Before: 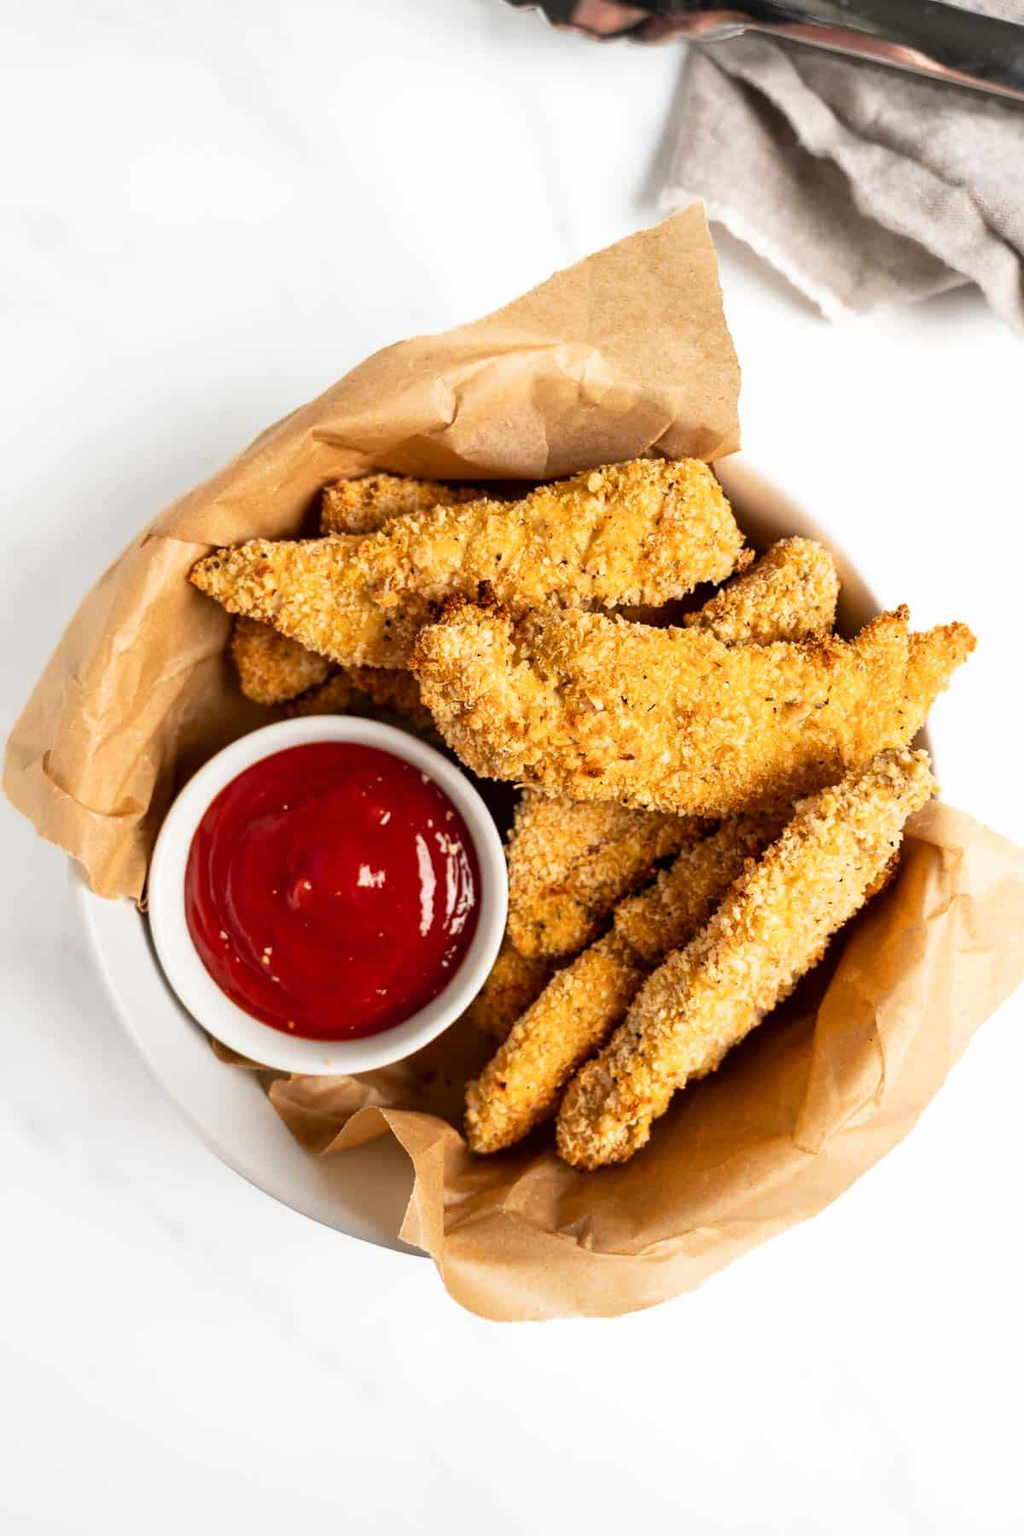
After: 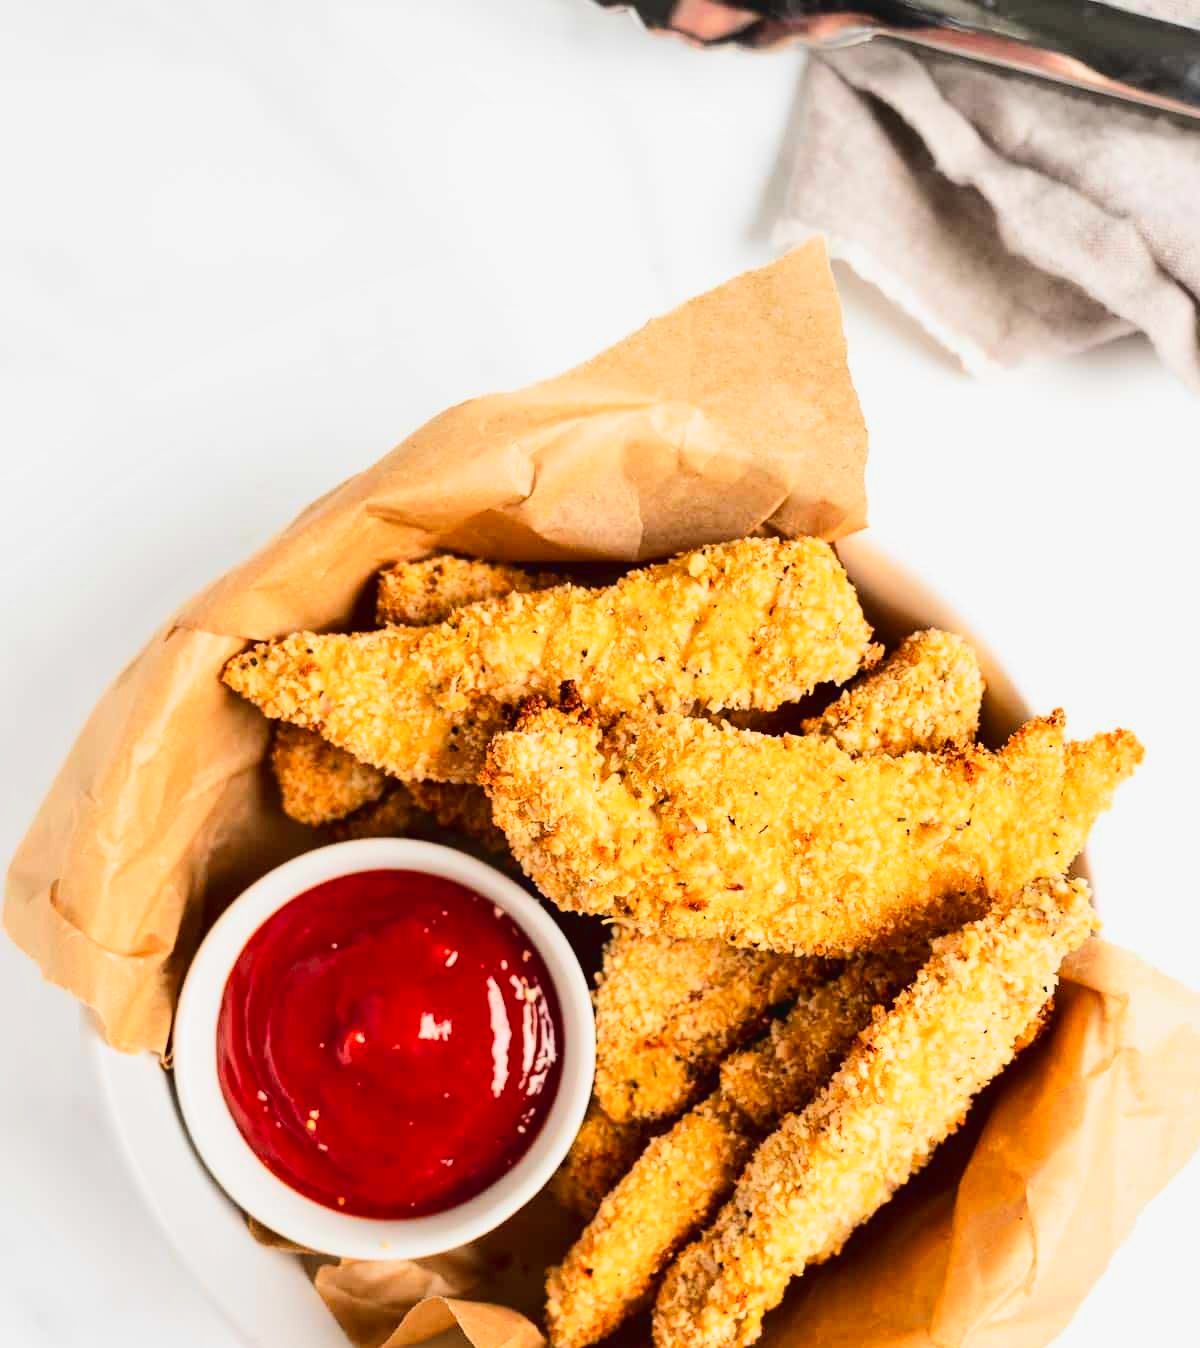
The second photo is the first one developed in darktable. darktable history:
crop: bottom 24.967%
shadows and highlights: shadows 37.27, highlights -28.18, soften with gaussian
exposure: exposure -0.153 EV, compensate highlight preservation false
tone curve: curves: ch0 [(0, 0.026) (0.146, 0.158) (0.272, 0.34) (0.453, 0.627) (0.687, 0.829) (1, 1)], color space Lab, linked channels, preserve colors none
